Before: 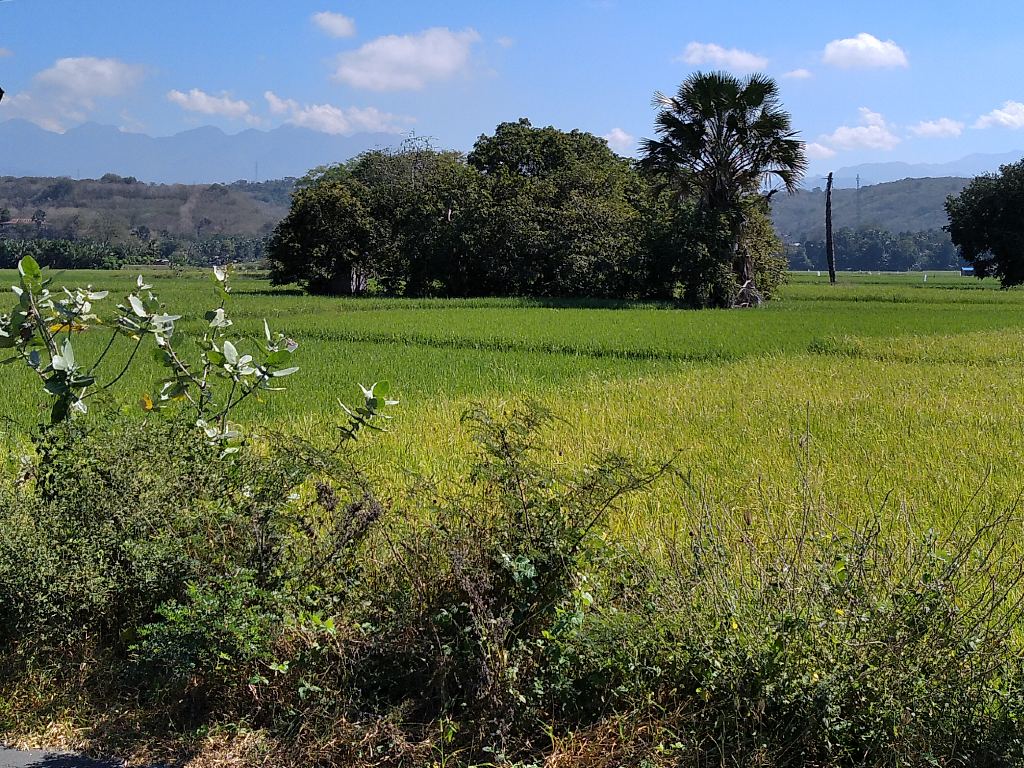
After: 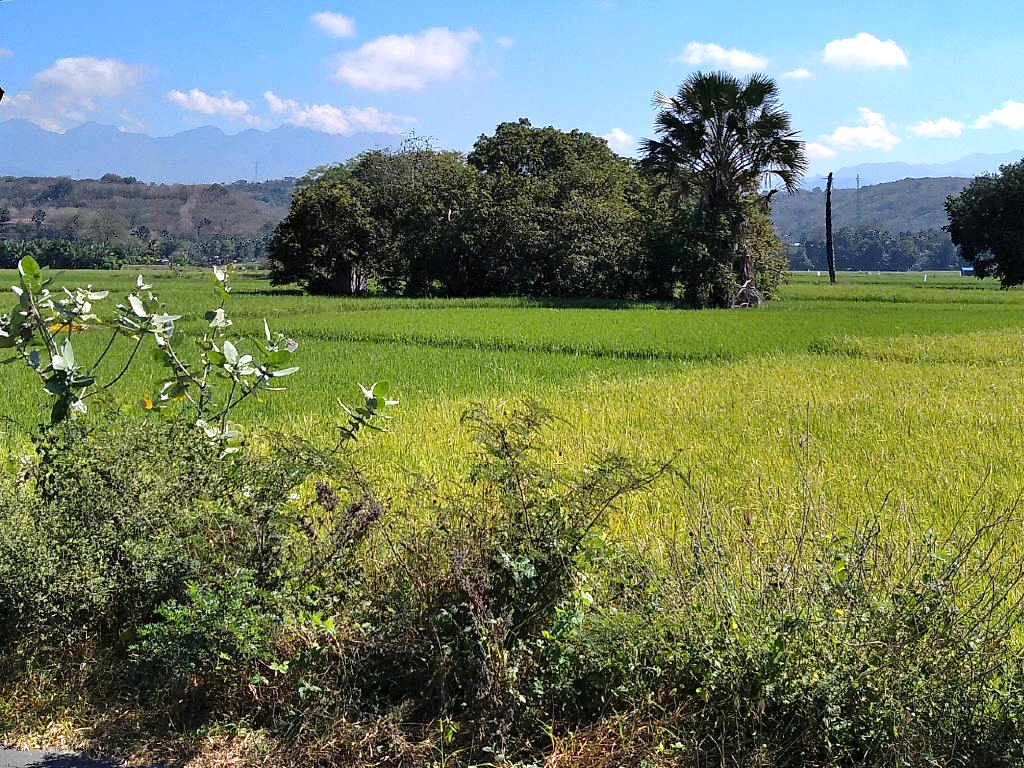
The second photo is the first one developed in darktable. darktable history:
haze removal: compatibility mode true, adaptive false
exposure: black level correction 0, exposure 0.5 EV, compensate highlight preservation false
vignetting: fall-off start 116.67%, fall-off radius 59.26%, brightness -0.31, saturation -0.056
